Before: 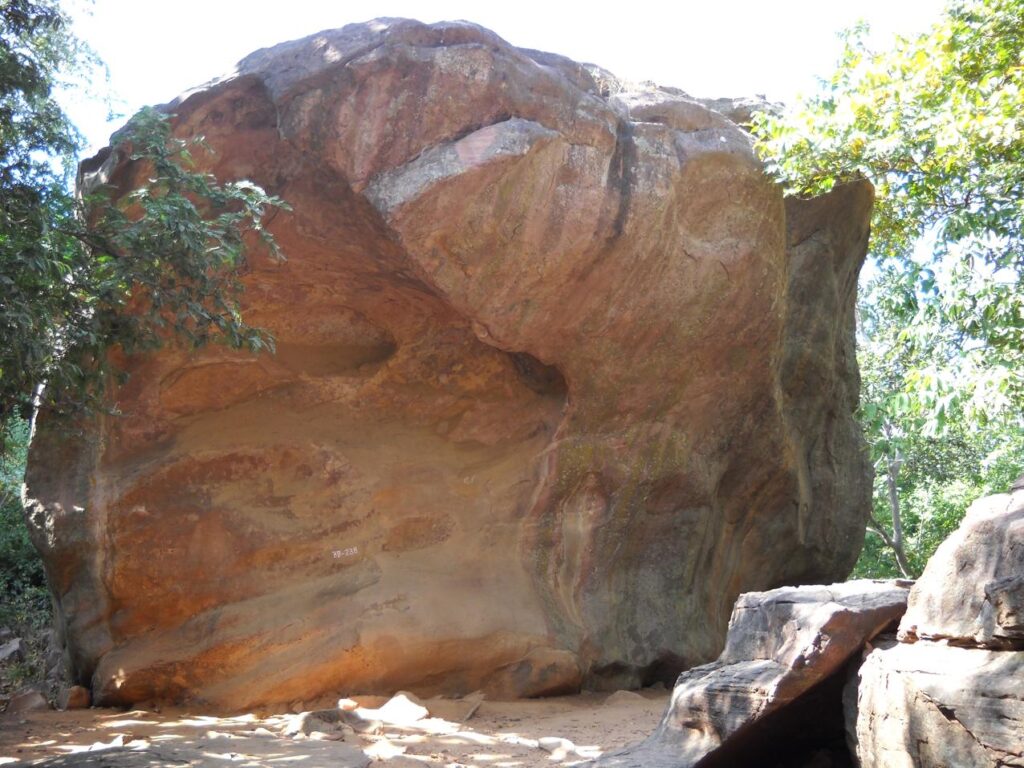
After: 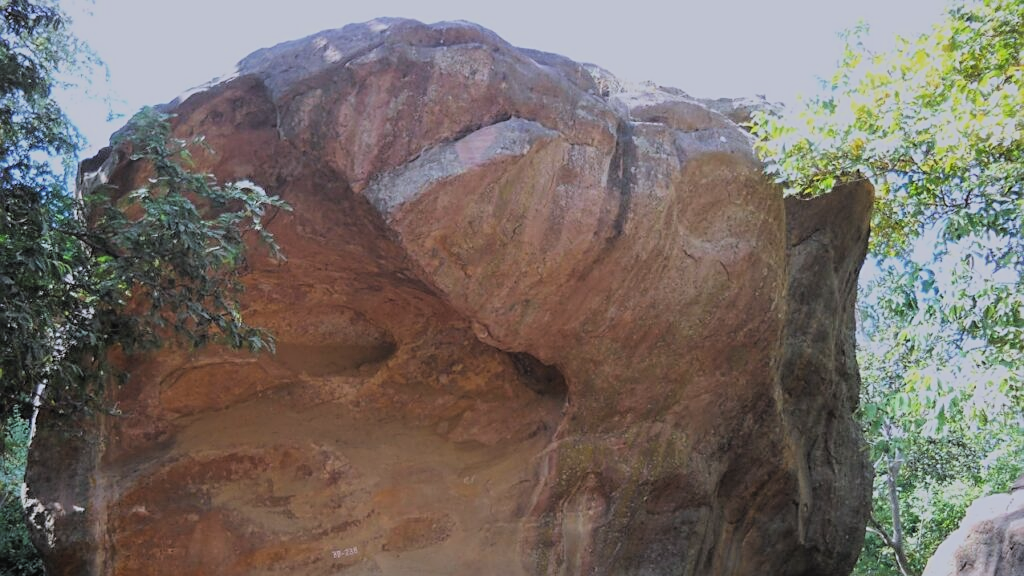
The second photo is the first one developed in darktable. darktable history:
crop: bottom 24.988%
contrast brightness saturation: contrast -0.1, brightness 0.05, saturation 0.08
sharpen: on, module defaults
rotate and perspective: automatic cropping off
filmic rgb: black relative exposure -7.15 EV, white relative exposure 5.36 EV, hardness 3.02, color science v6 (2022)
color calibration: illuminant as shot in camera, x 0.358, y 0.373, temperature 4628.91 K
levels: levels [0.029, 0.545, 0.971]
